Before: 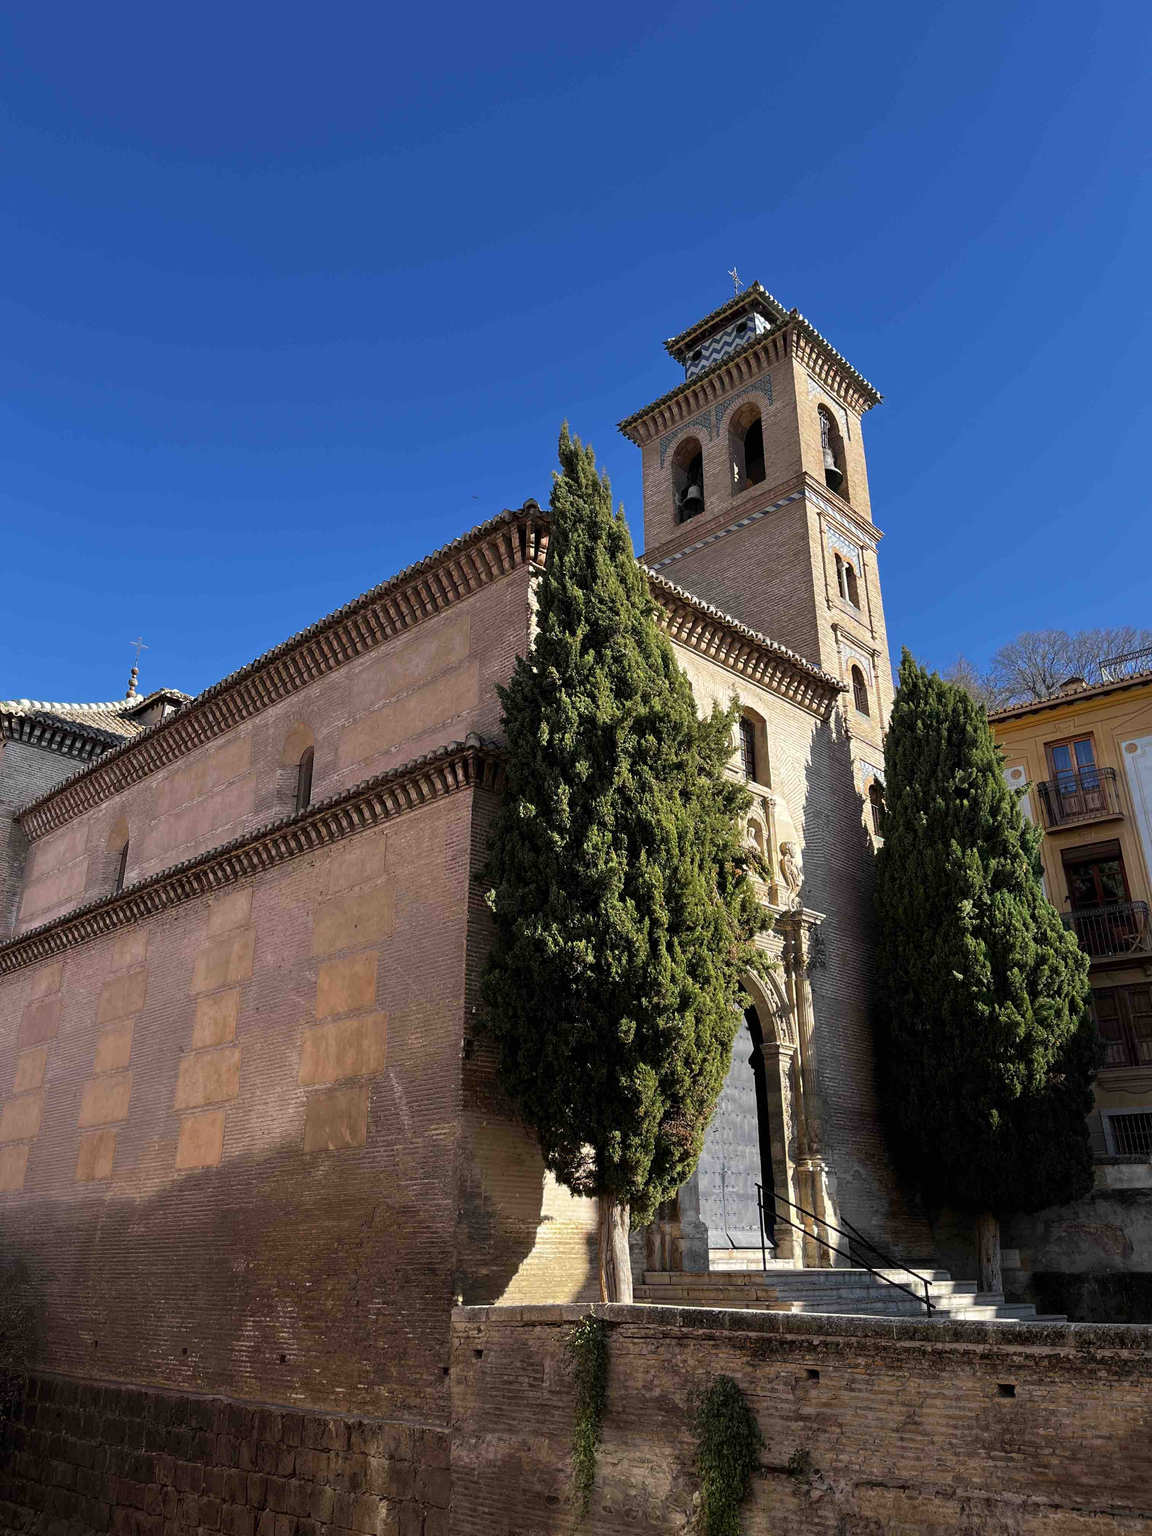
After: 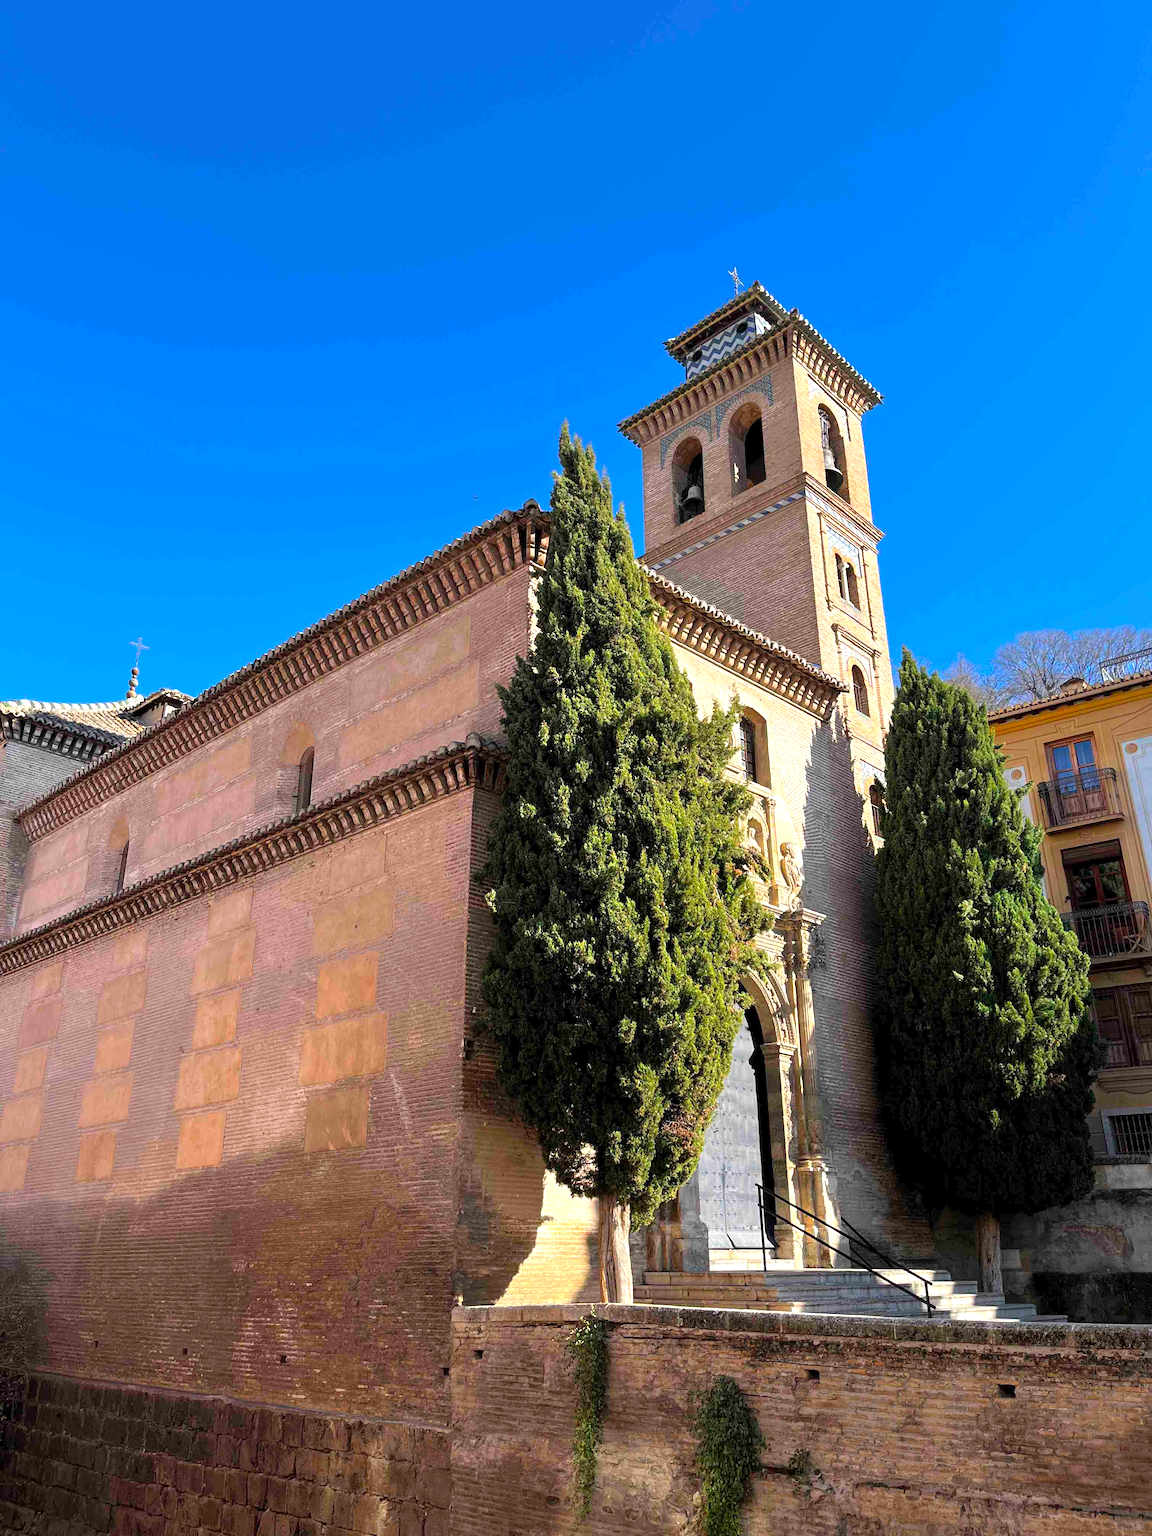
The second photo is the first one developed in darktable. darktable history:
exposure: black level correction 0.001, exposure 0.498 EV, compensate exposure bias true, compensate highlight preservation false
base curve: curves: ch0 [(0, 0) (0.283, 0.295) (1, 1)], preserve colors none
contrast brightness saturation: brightness 0.088, saturation 0.194
